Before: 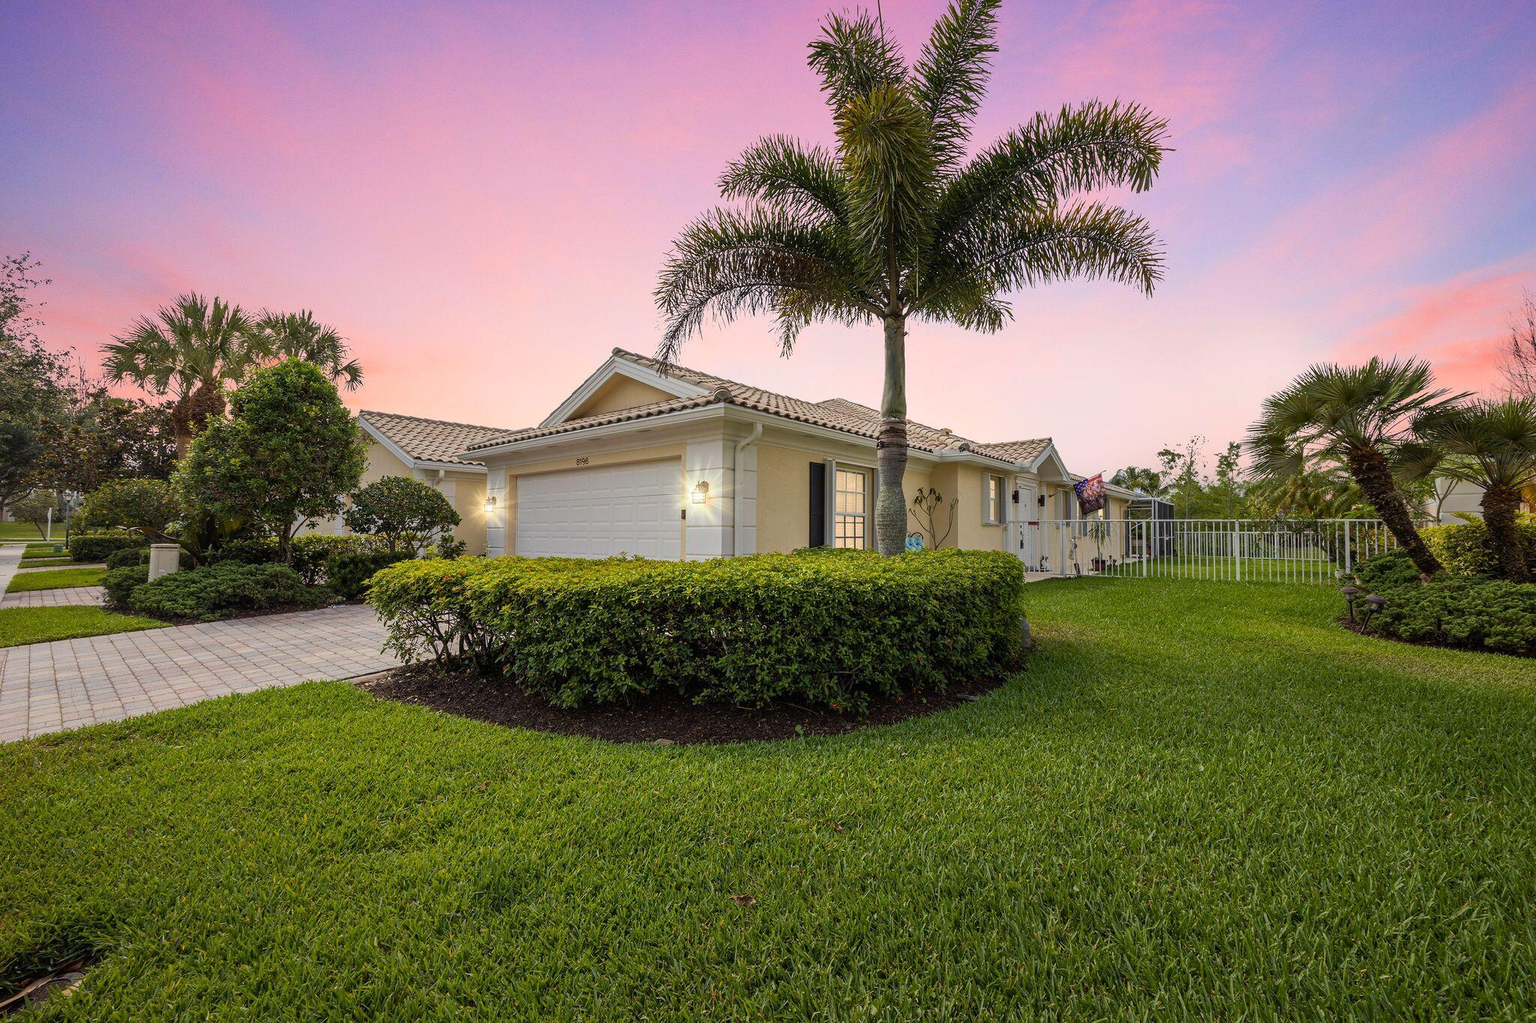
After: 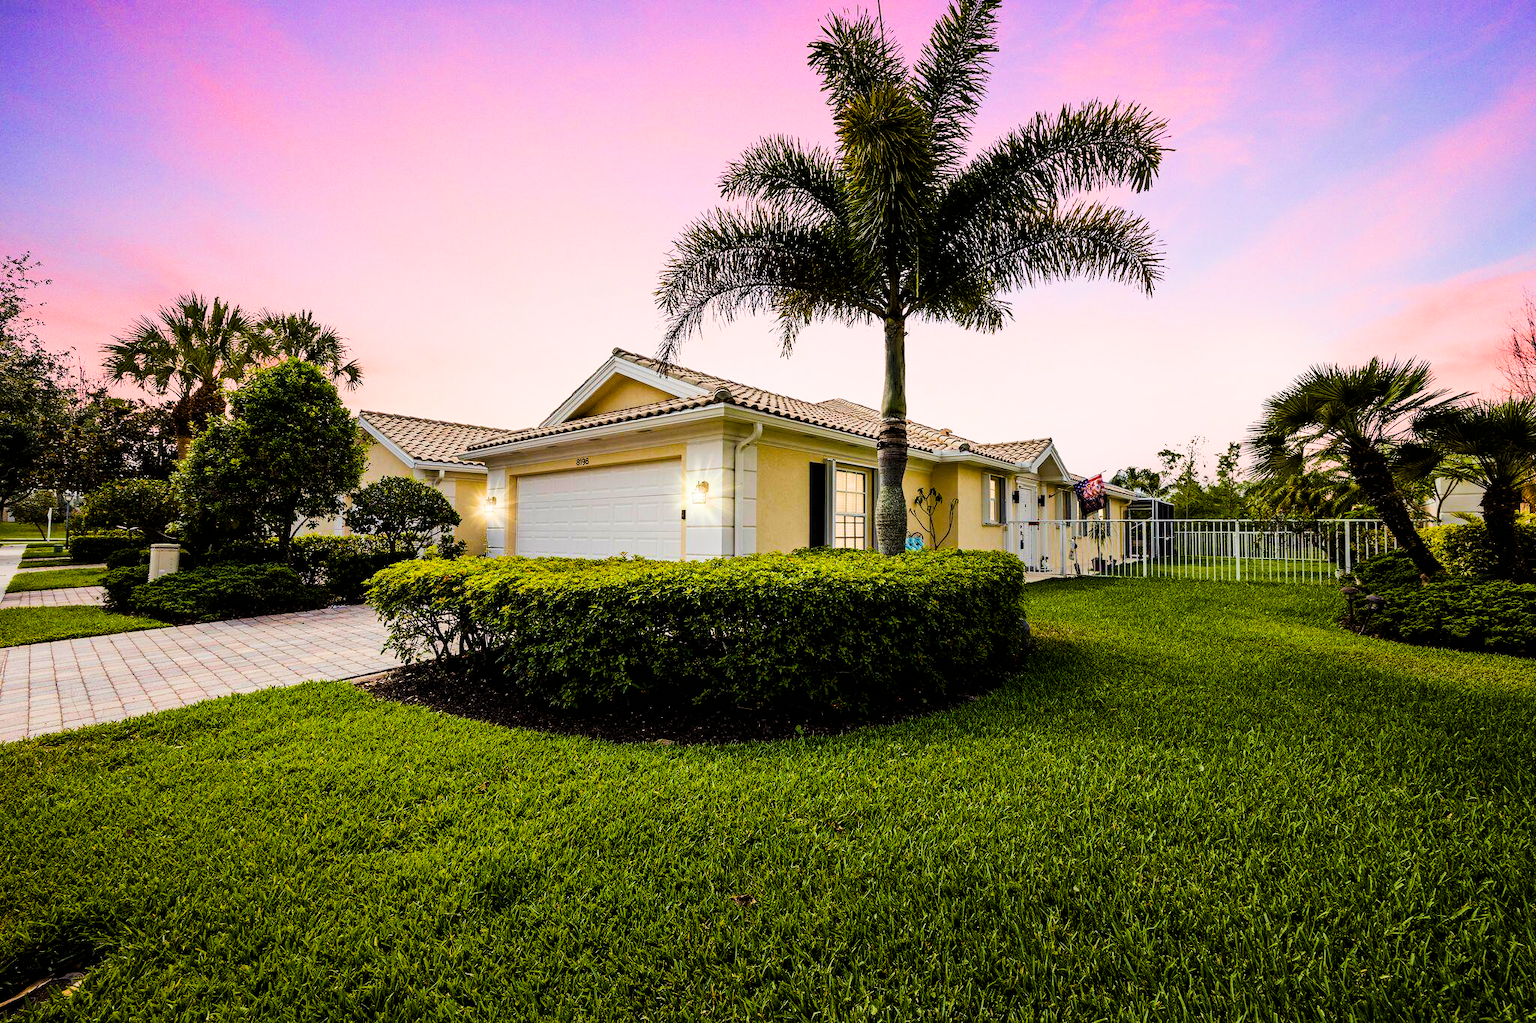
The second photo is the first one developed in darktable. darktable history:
filmic rgb: black relative exposure -5 EV, white relative exposure 3.5 EV, hardness 3.19, contrast 1.4, highlights saturation mix -30%
color balance rgb: global offset › luminance -0.37%, perceptual saturation grading › highlights -17.77%, perceptual saturation grading › mid-tones 33.1%, perceptual saturation grading › shadows 50.52%, perceptual brilliance grading › highlights 20%, perceptual brilliance grading › mid-tones 20%, perceptual brilliance grading › shadows -20%, global vibrance 50%
